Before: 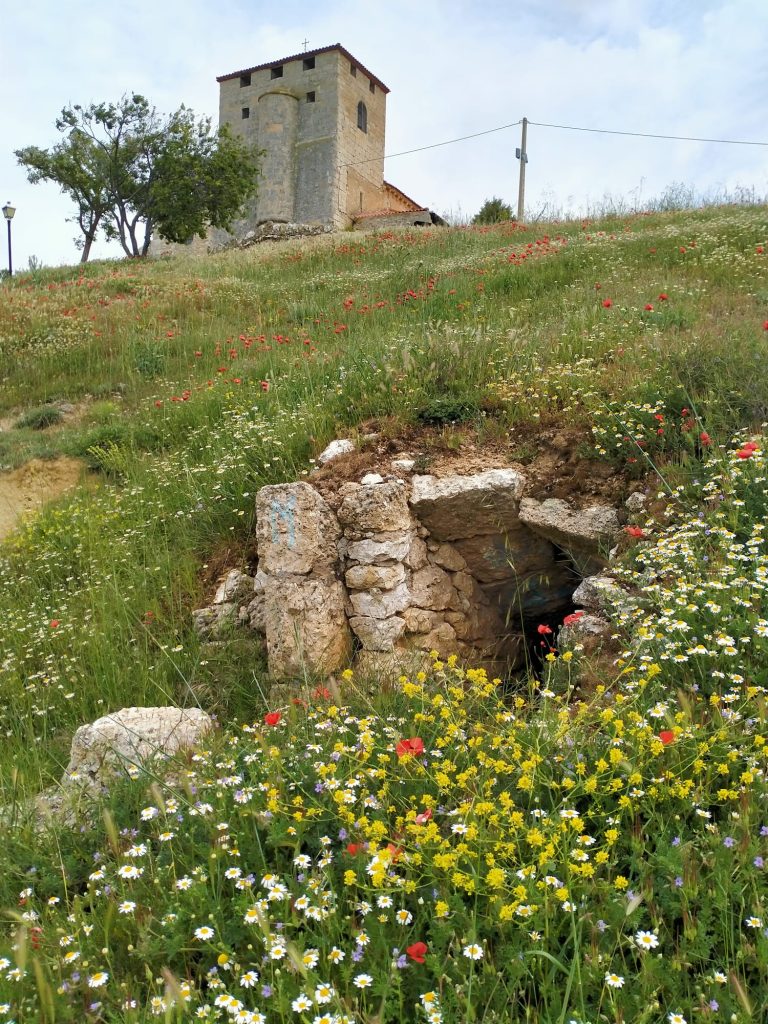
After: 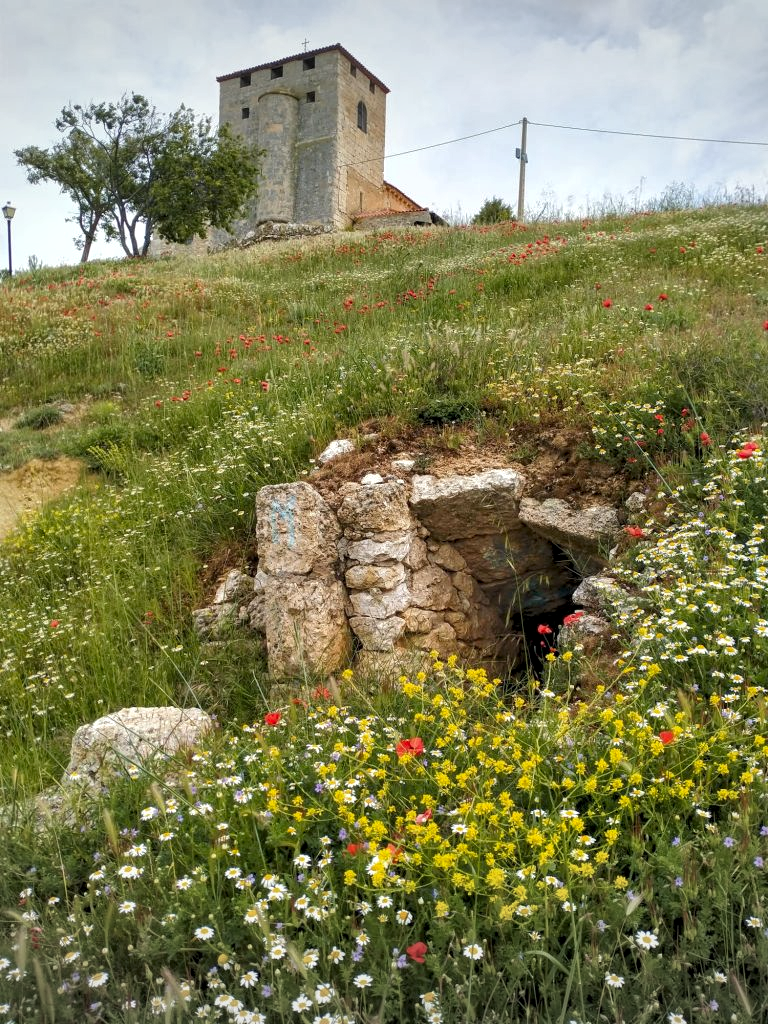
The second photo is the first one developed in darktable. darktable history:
vignetting: fall-off start 100%, brightness -0.282, width/height ratio 1.31
contrast brightness saturation: saturation 0.1
color zones: curves: ch2 [(0, 0.5) (0.143, 0.5) (0.286, 0.489) (0.415, 0.421) (0.571, 0.5) (0.714, 0.5) (0.857, 0.5) (1, 0.5)]
local contrast: highlights 99%, shadows 86%, detail 160%, midtone range 0.2
